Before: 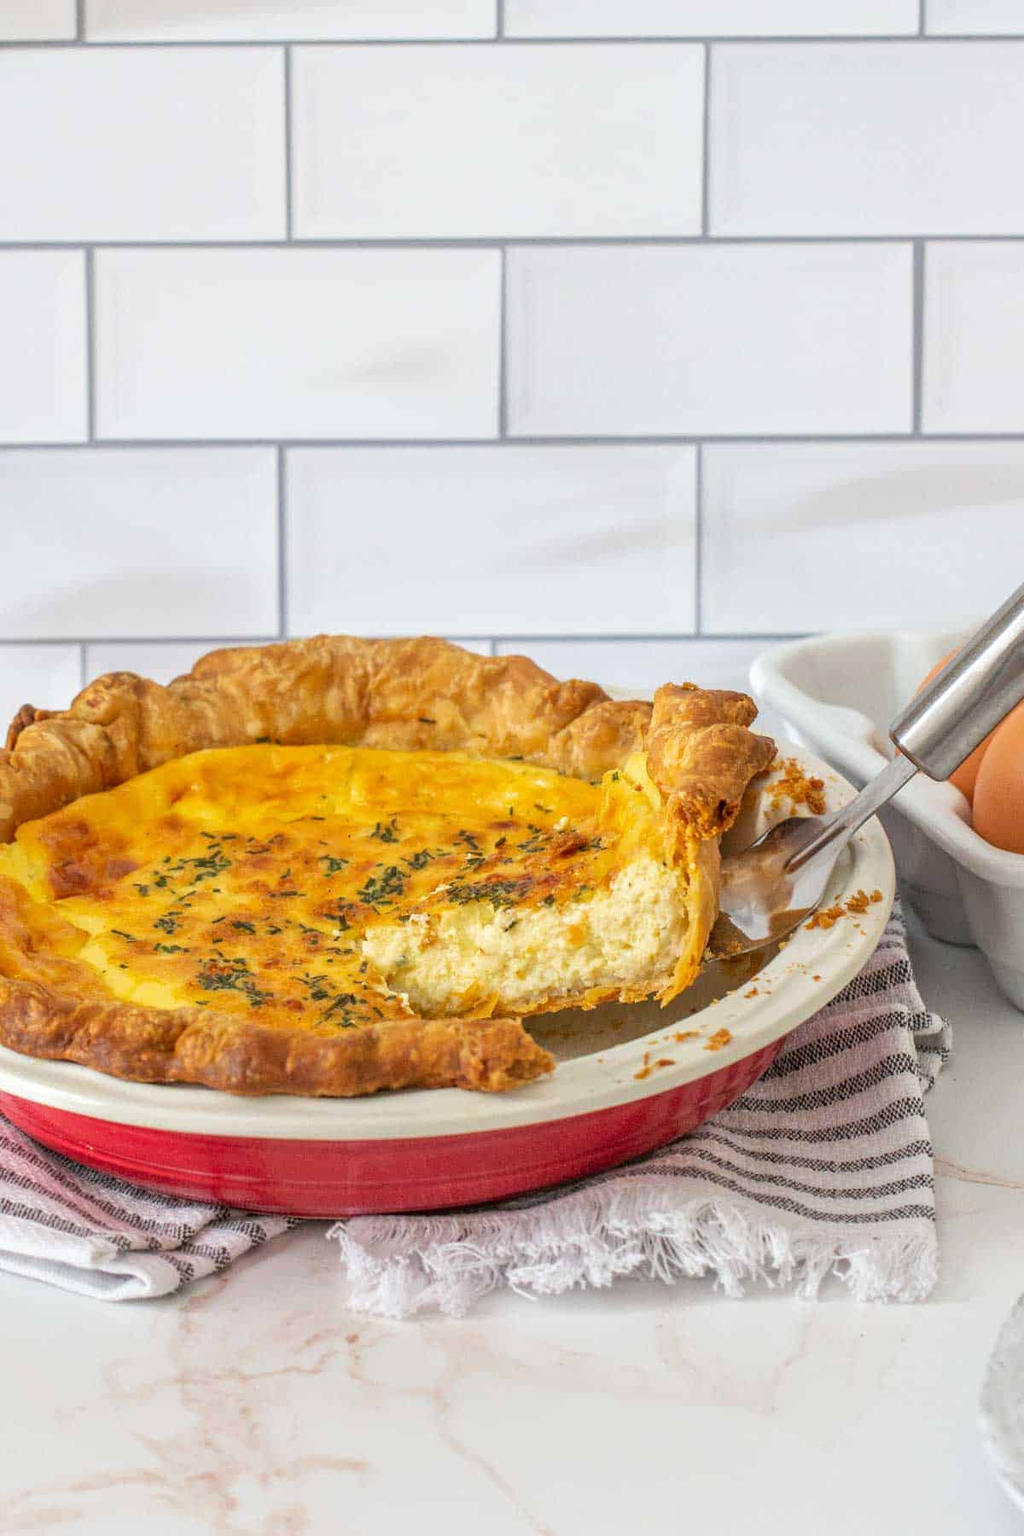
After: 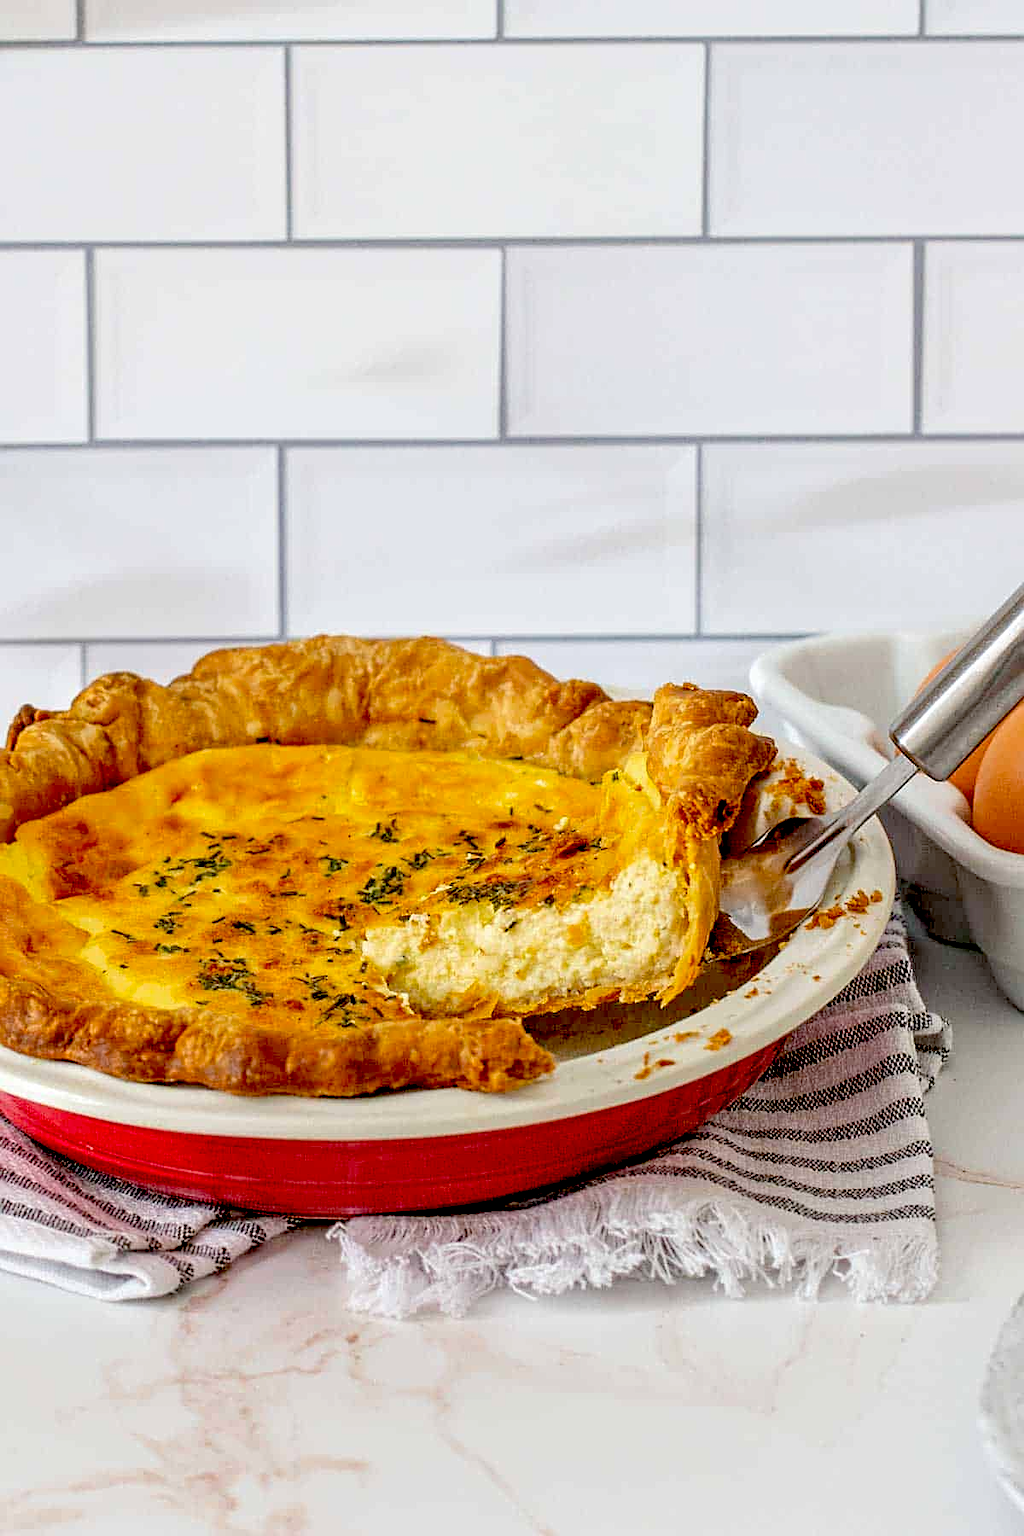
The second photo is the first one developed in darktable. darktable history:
exposure: black level correction 0.056, compensate highlight preservation false
sharpen: on, module defaults
